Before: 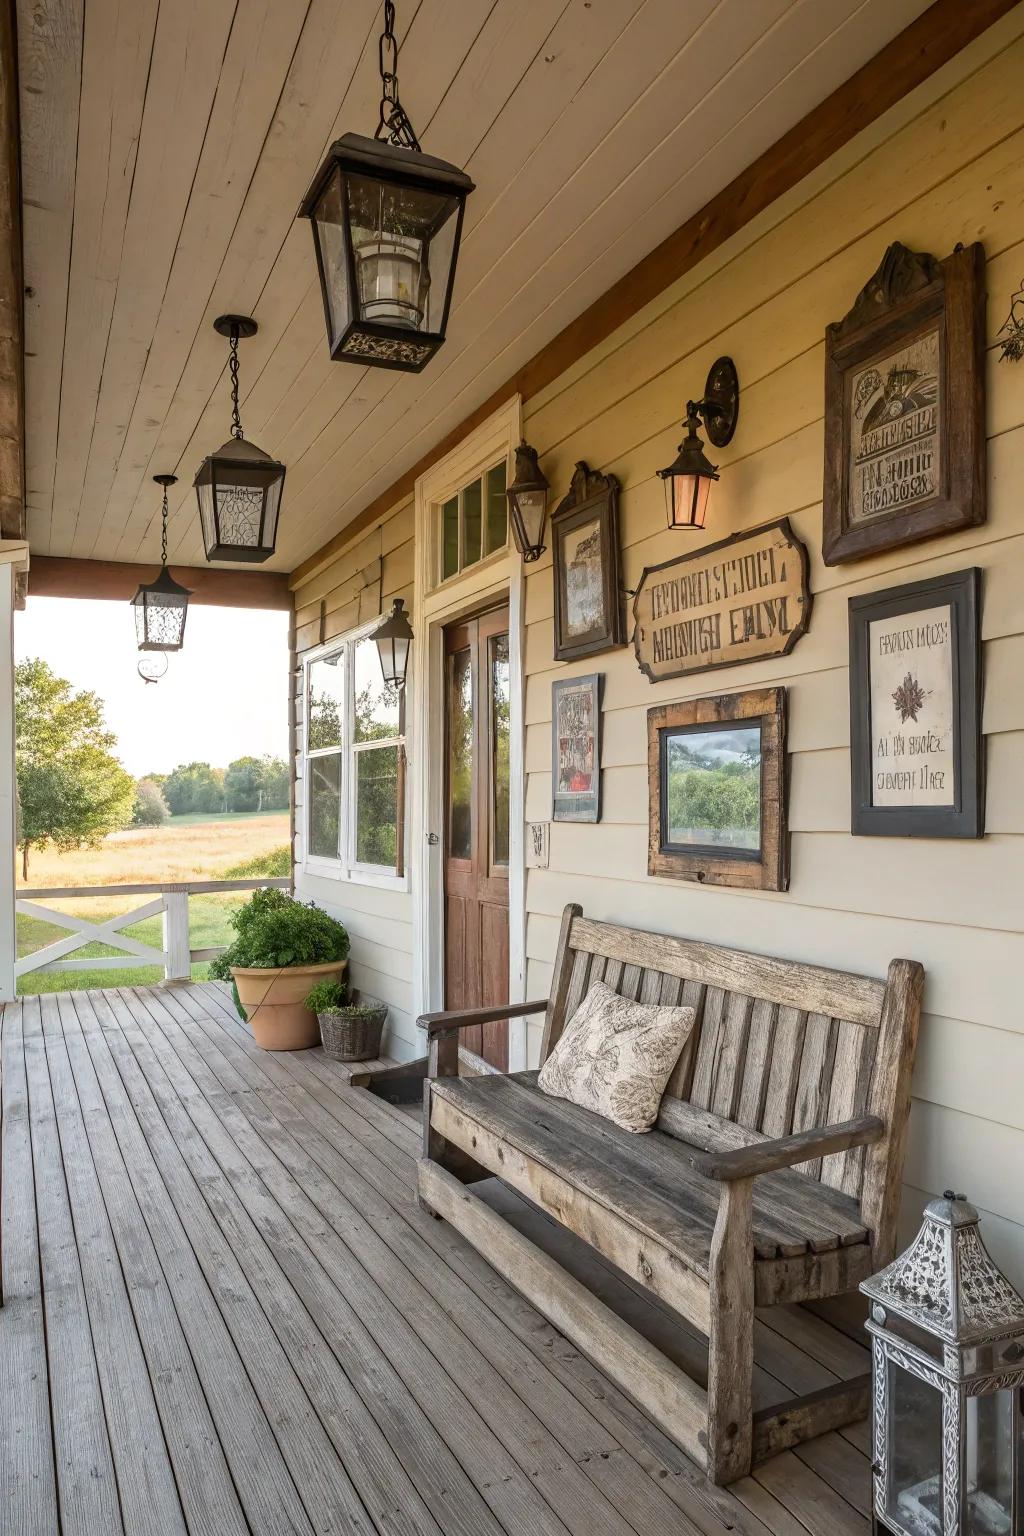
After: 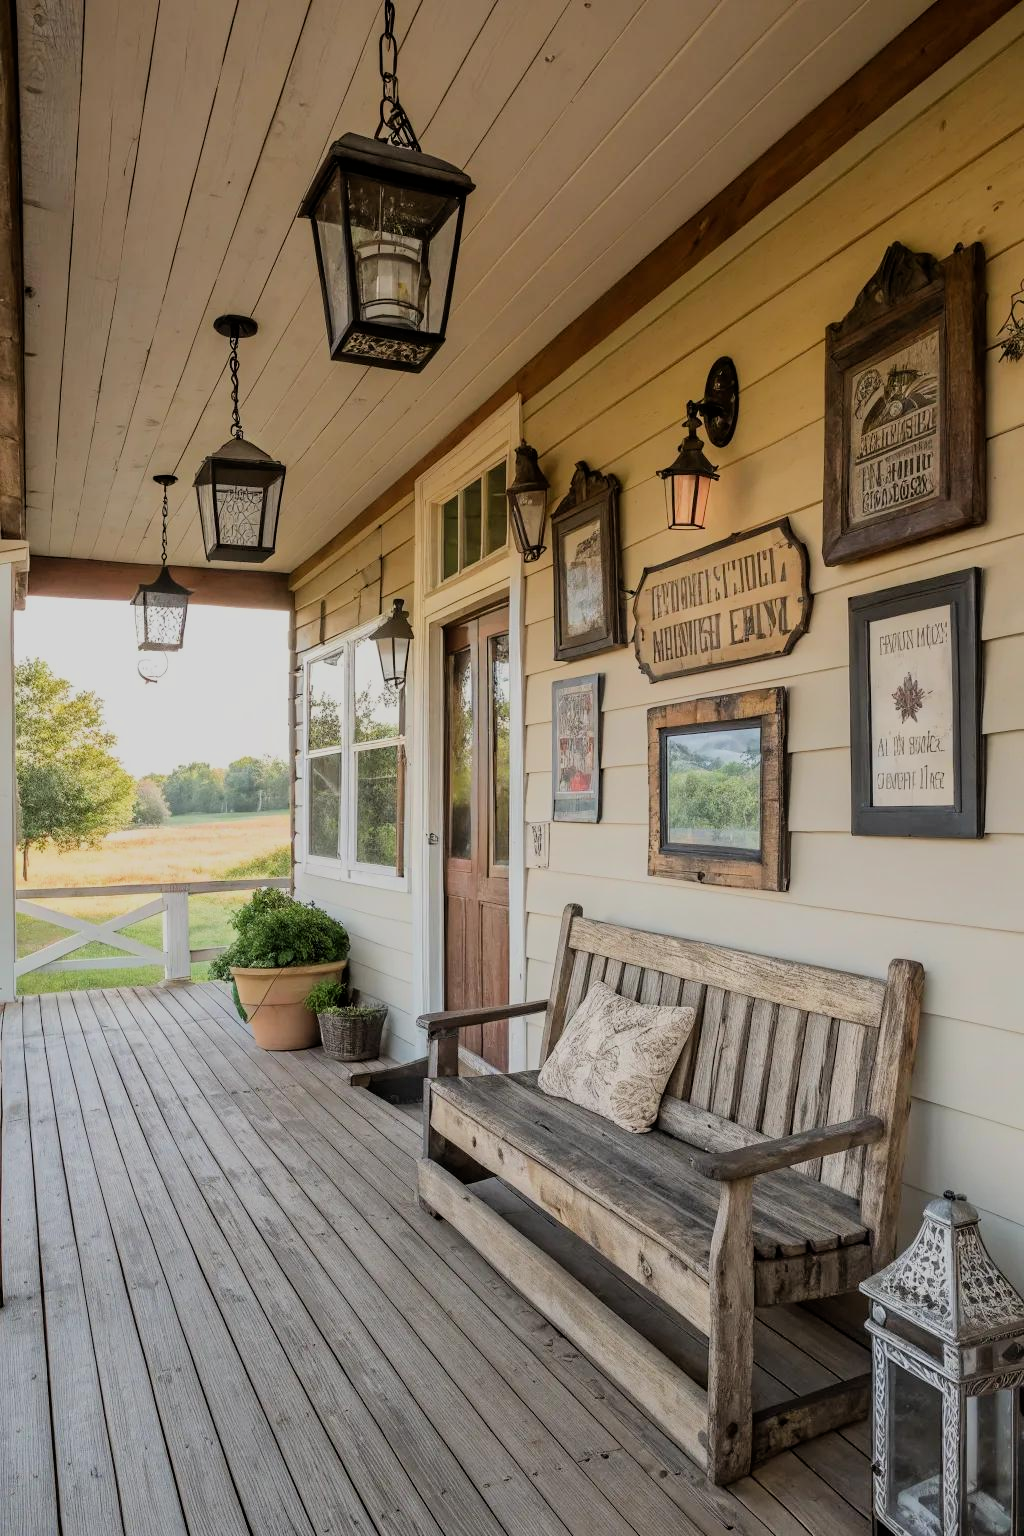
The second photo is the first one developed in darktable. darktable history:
filmic rgb: black relative exposure -7.65 EV, white relative exposure 4.56 EV, threshold 6 EV, hardness 3.61, color science v6 (2022), enable highlight reconstruction true
